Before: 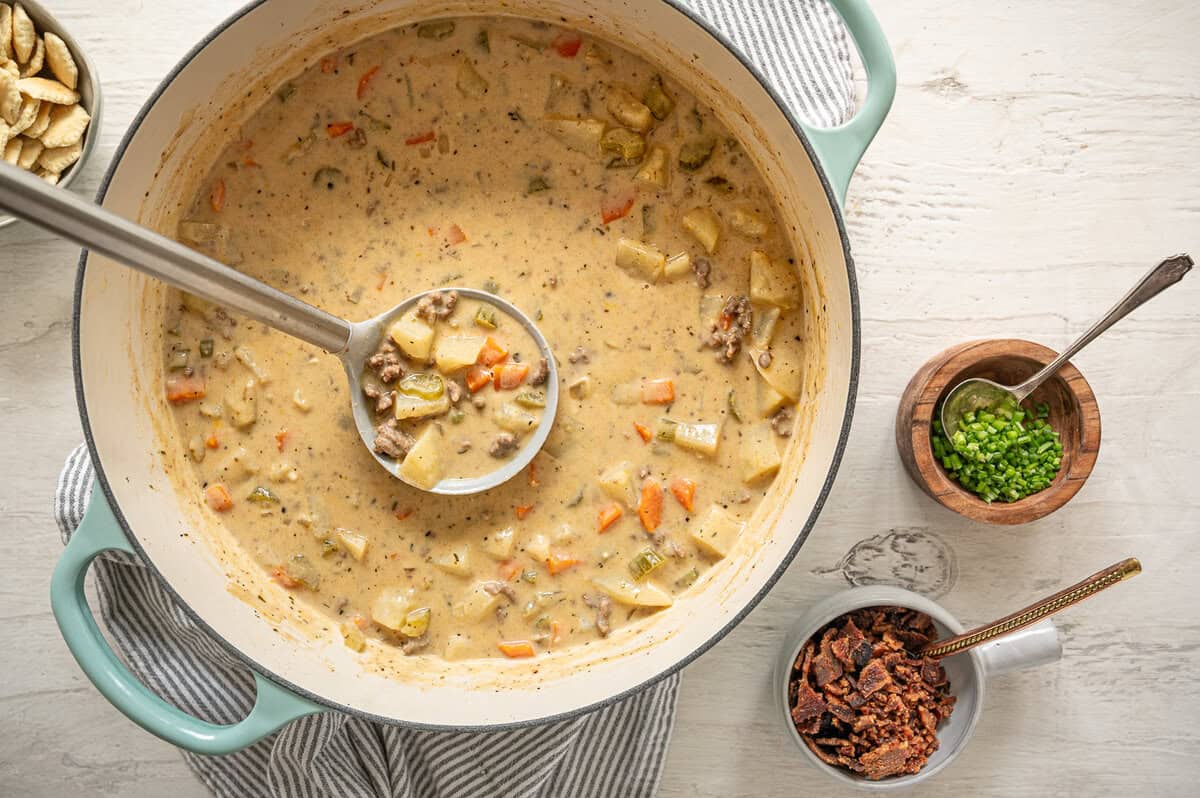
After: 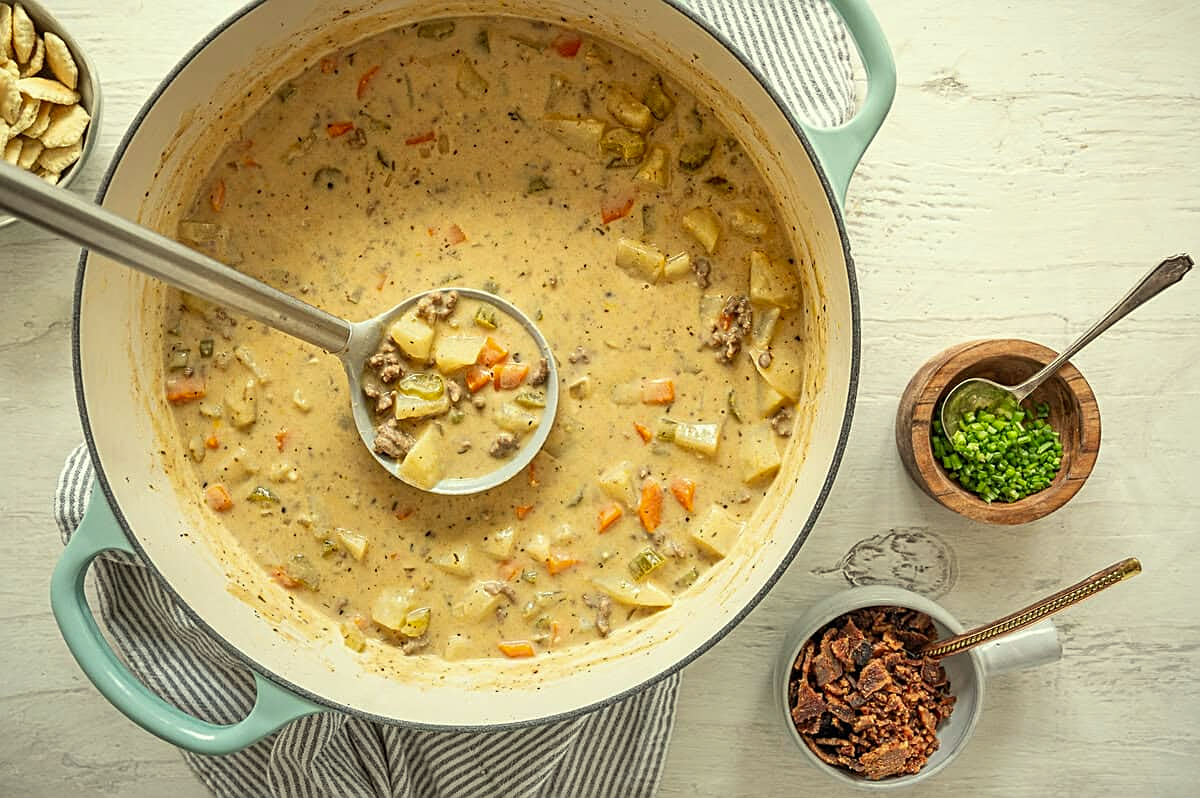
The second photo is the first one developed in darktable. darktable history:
color correction: highlights a* -5.94, highlights b* 11.19
sharpen: on, module defaults
